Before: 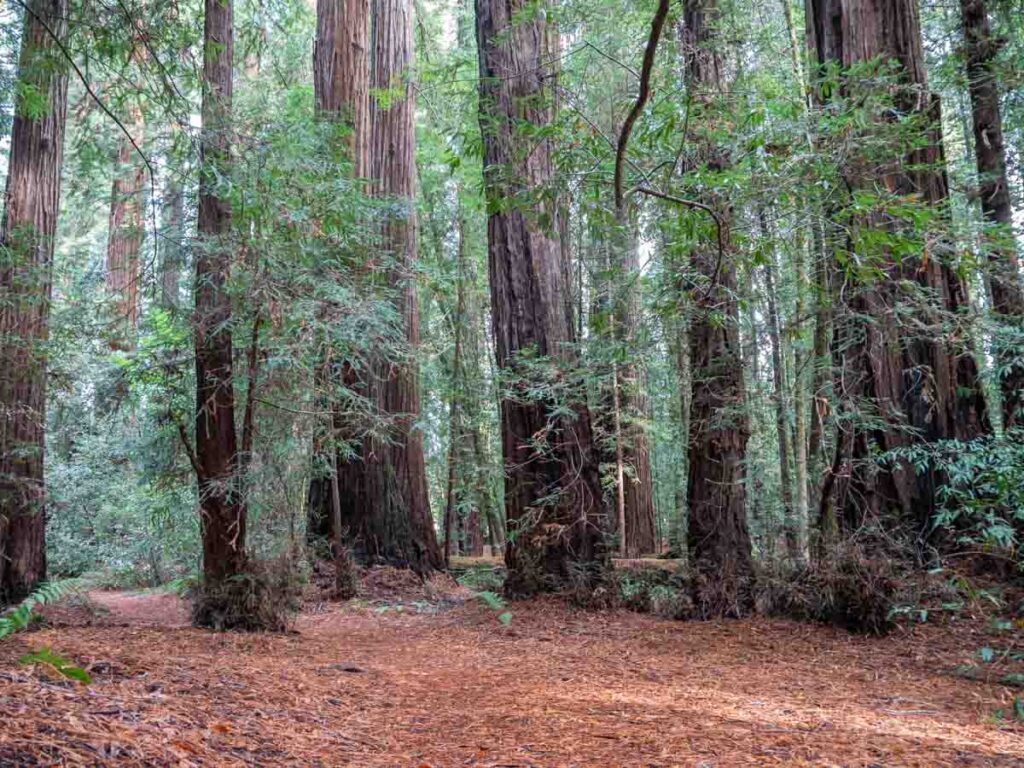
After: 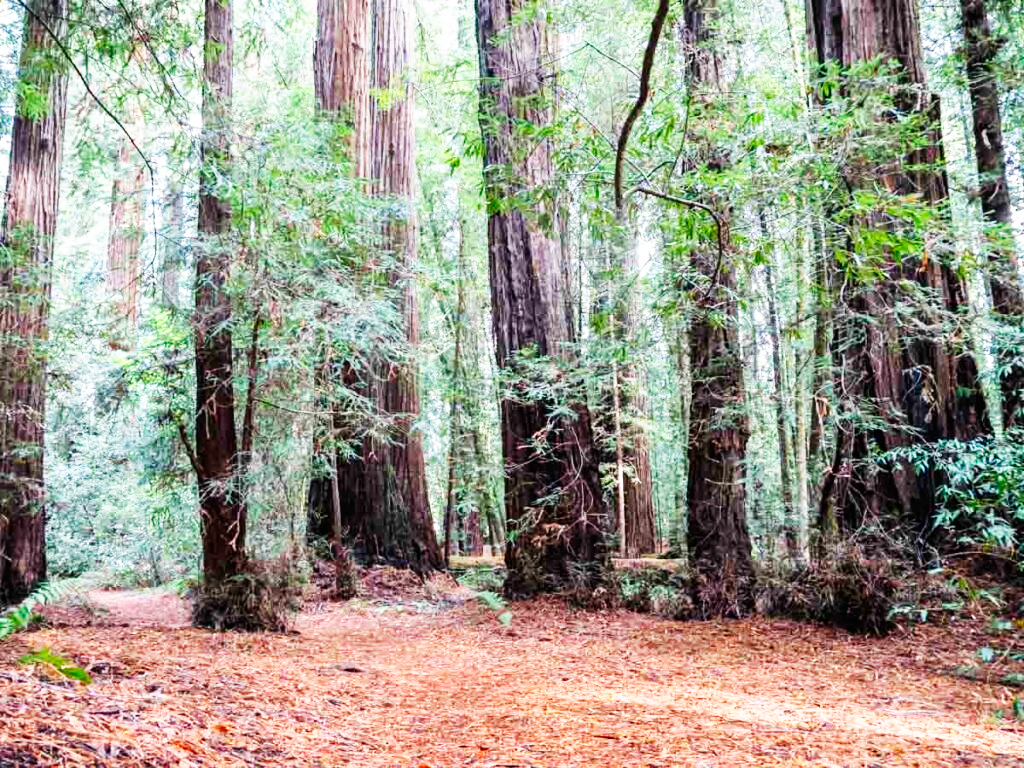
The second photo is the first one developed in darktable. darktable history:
base curve: curves: ch0 [(0, 0) (0.007, 0.004) (0.027, 0.03) (0.046, 0.07) (0.207, 0.54) (0.442, 0.872) (0.673, 0.972) (1, 1)], exposure shift 0.01, preserve colors none
